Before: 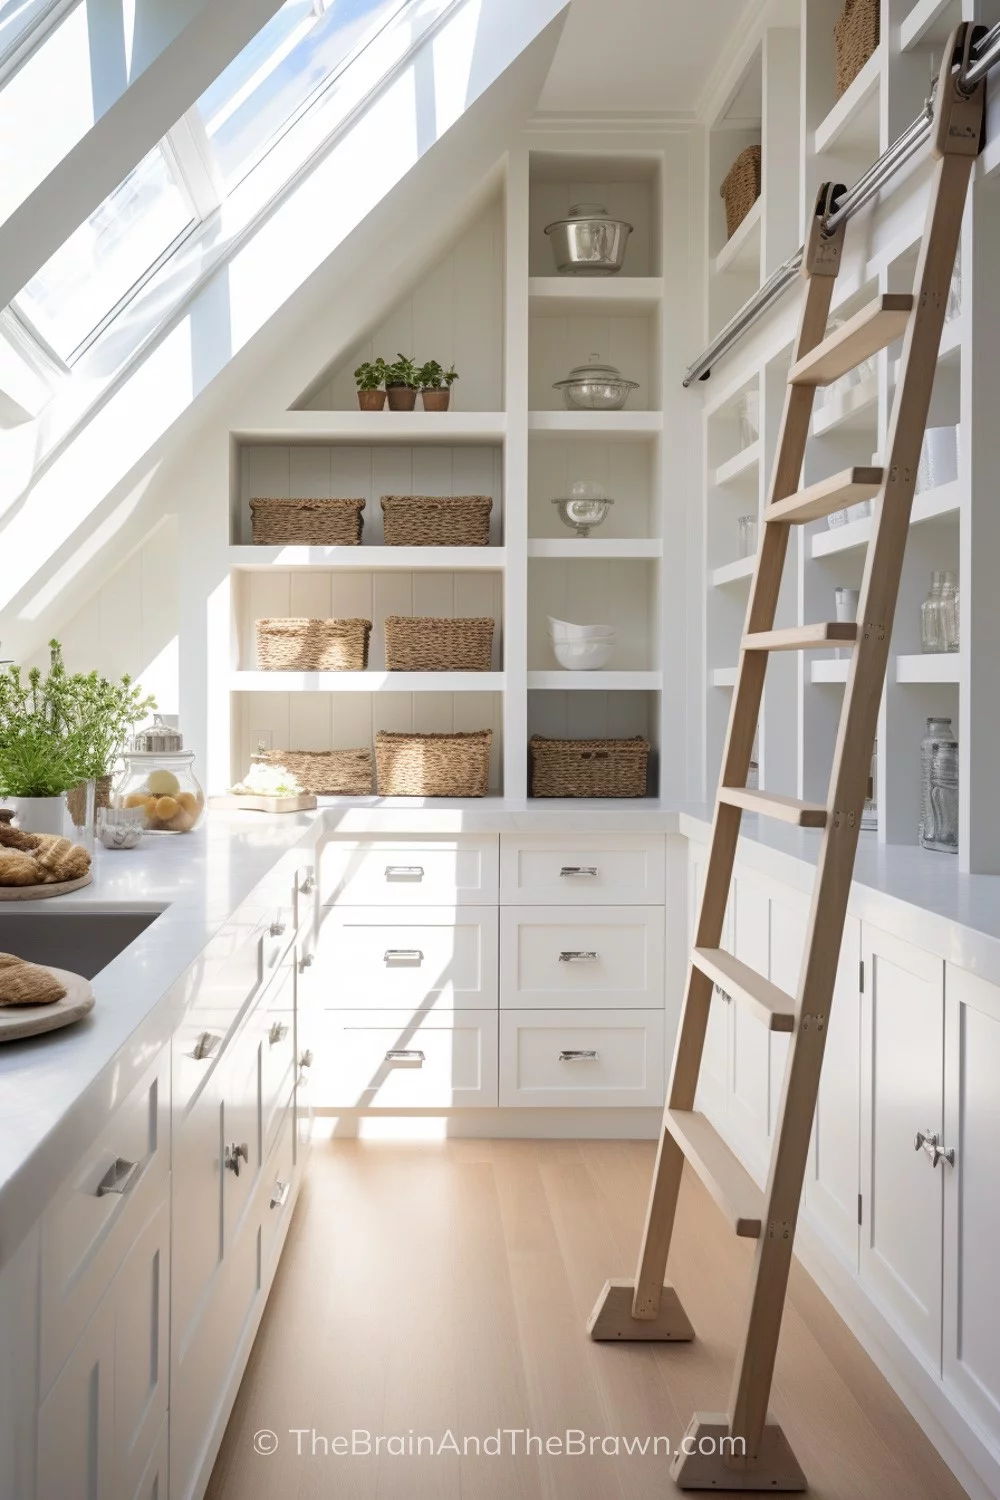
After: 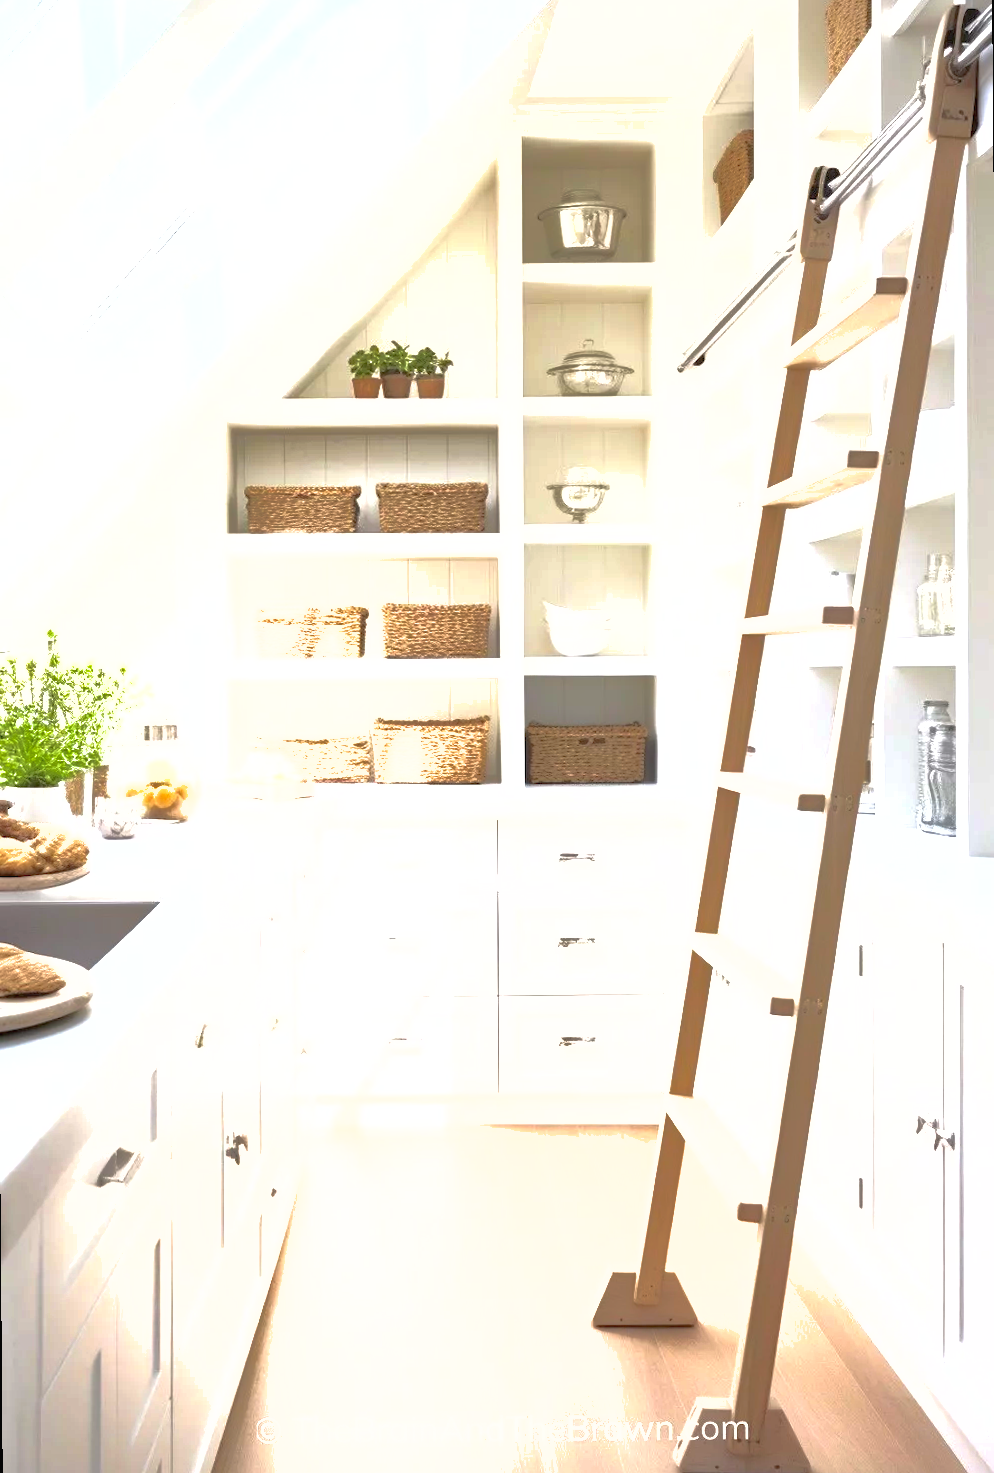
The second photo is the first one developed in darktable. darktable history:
rotate and perspective: rotation -0.45°, automatic cropping original format, crop left 0.008, crop right 0.992, crop top 0.012, crop bottom 0.988
exposure: black level correction 0, exposure 1.75 EV, compensate exposure bias true, compensate highlight preservation false
shadows and highlights: on, module defaults
